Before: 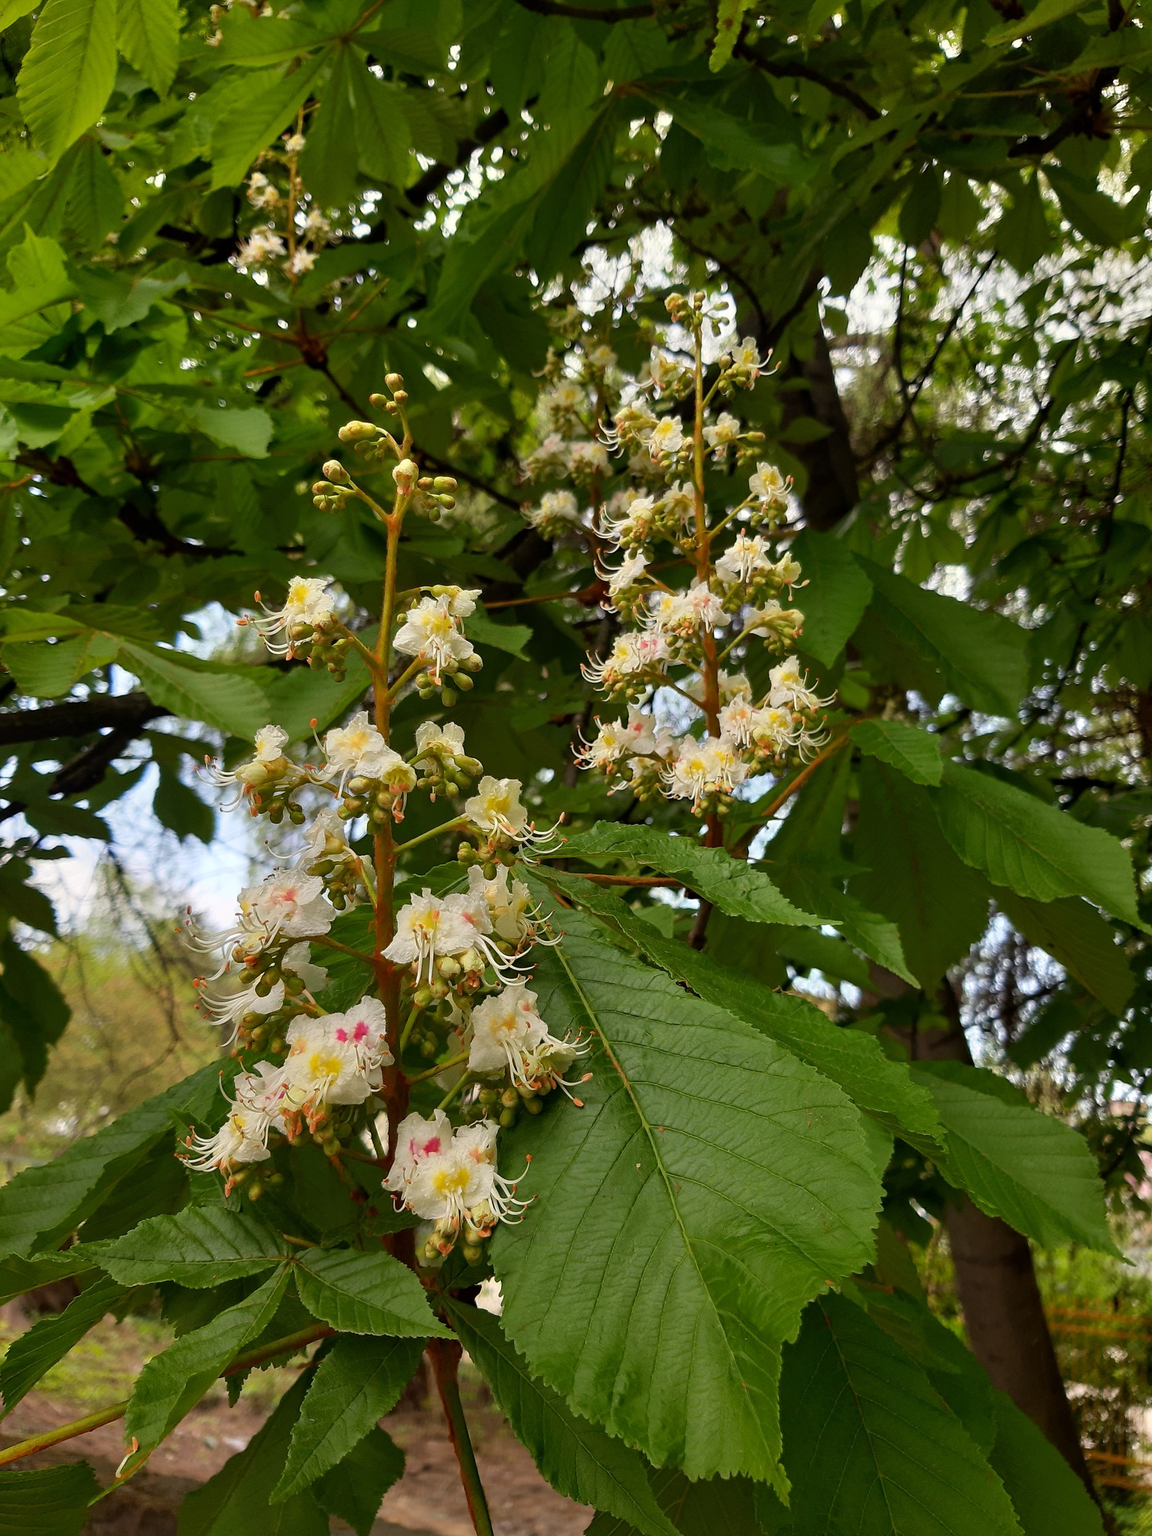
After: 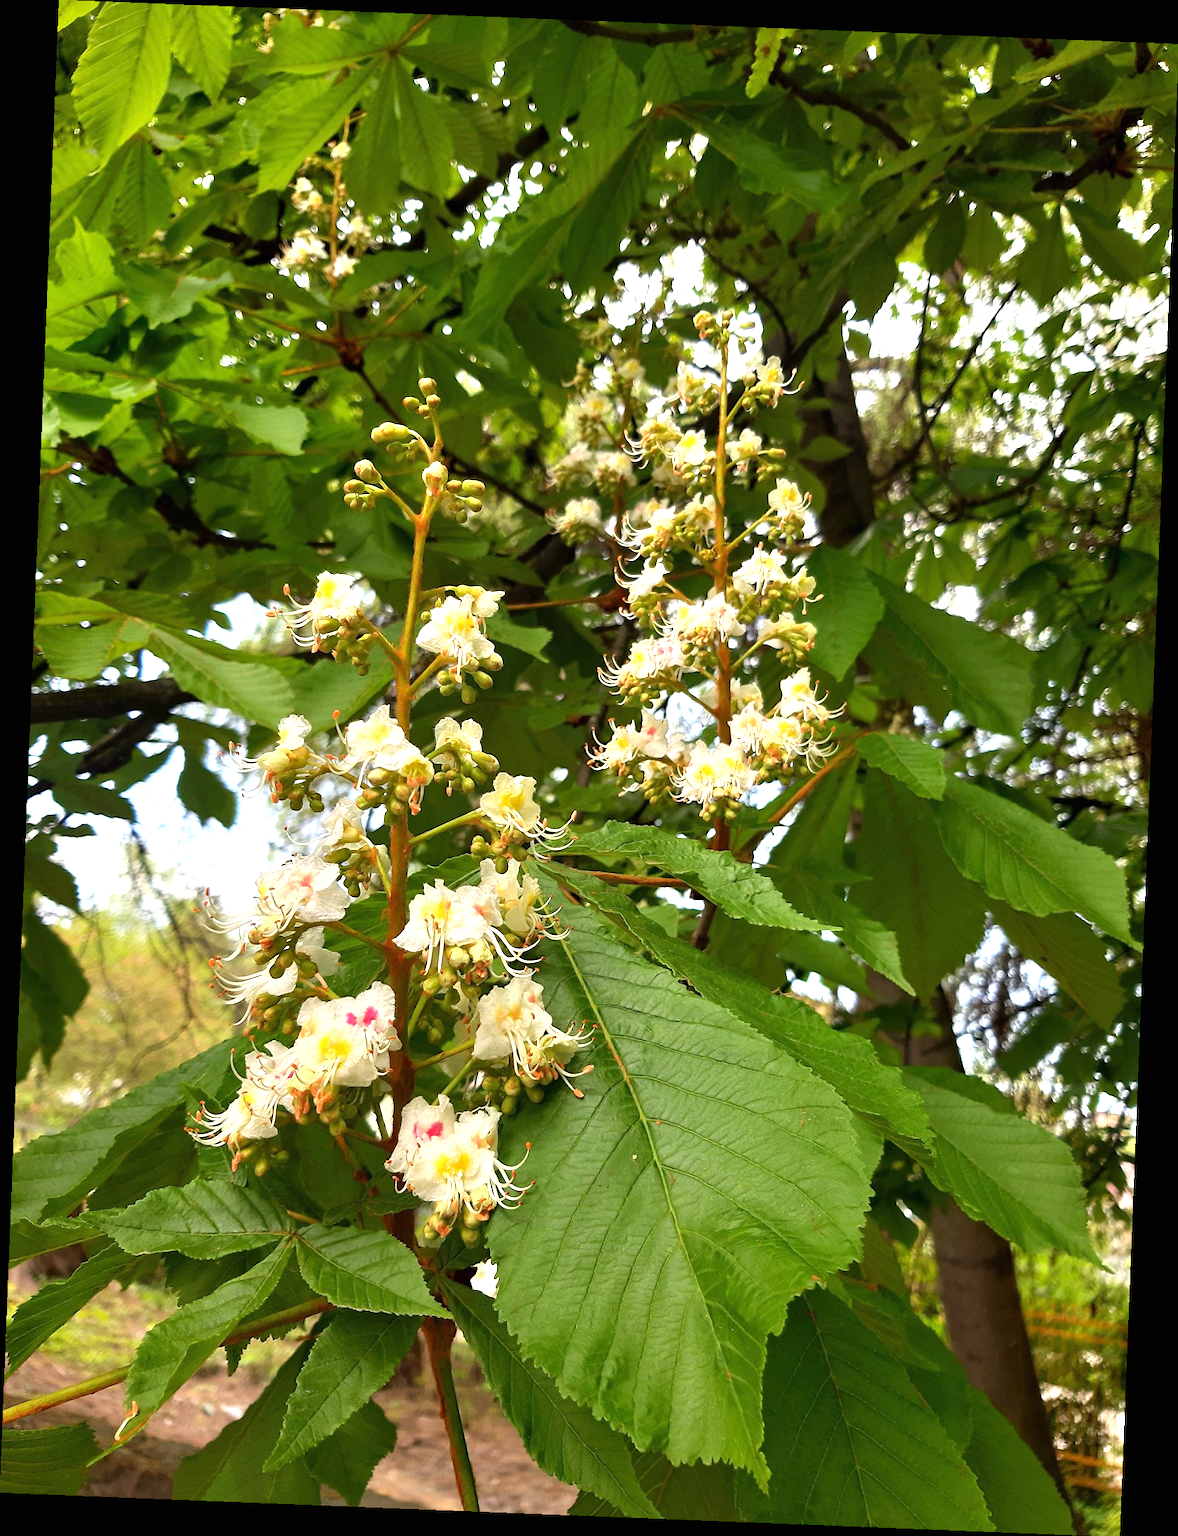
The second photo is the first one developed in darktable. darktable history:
exposure: black level correction 0, exposure 1.1 EV, compensate exposure bias true, compensate highlight preservation false
rotate and perspective: rotation 2.27°, automatic cropping off
